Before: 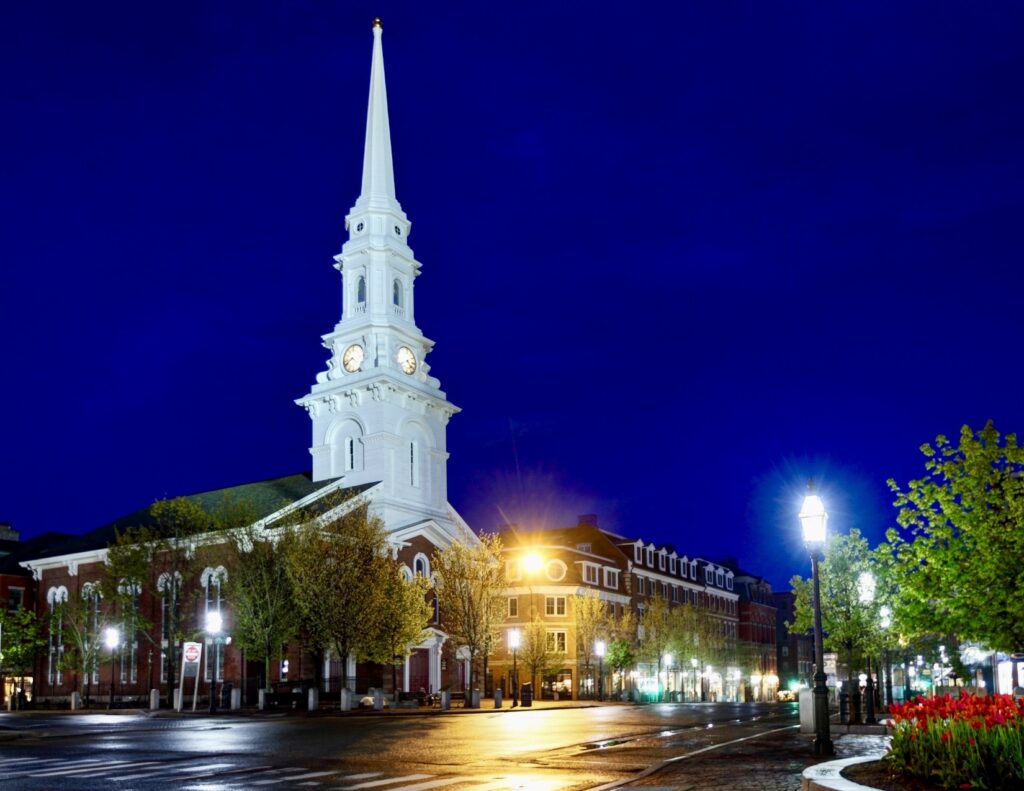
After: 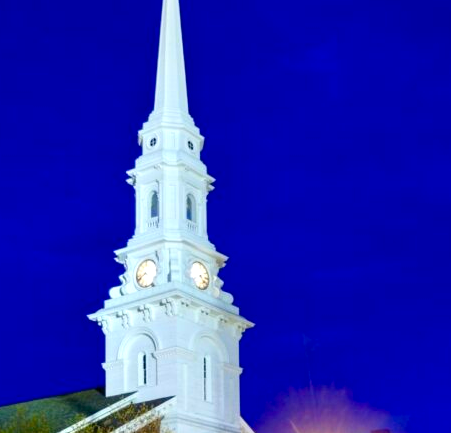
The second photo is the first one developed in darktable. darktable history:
crop: left 20.248%, top 10.86%, right 35.675%, bottom 34.321%
levels: levels [0, 0.435, 0.917]
